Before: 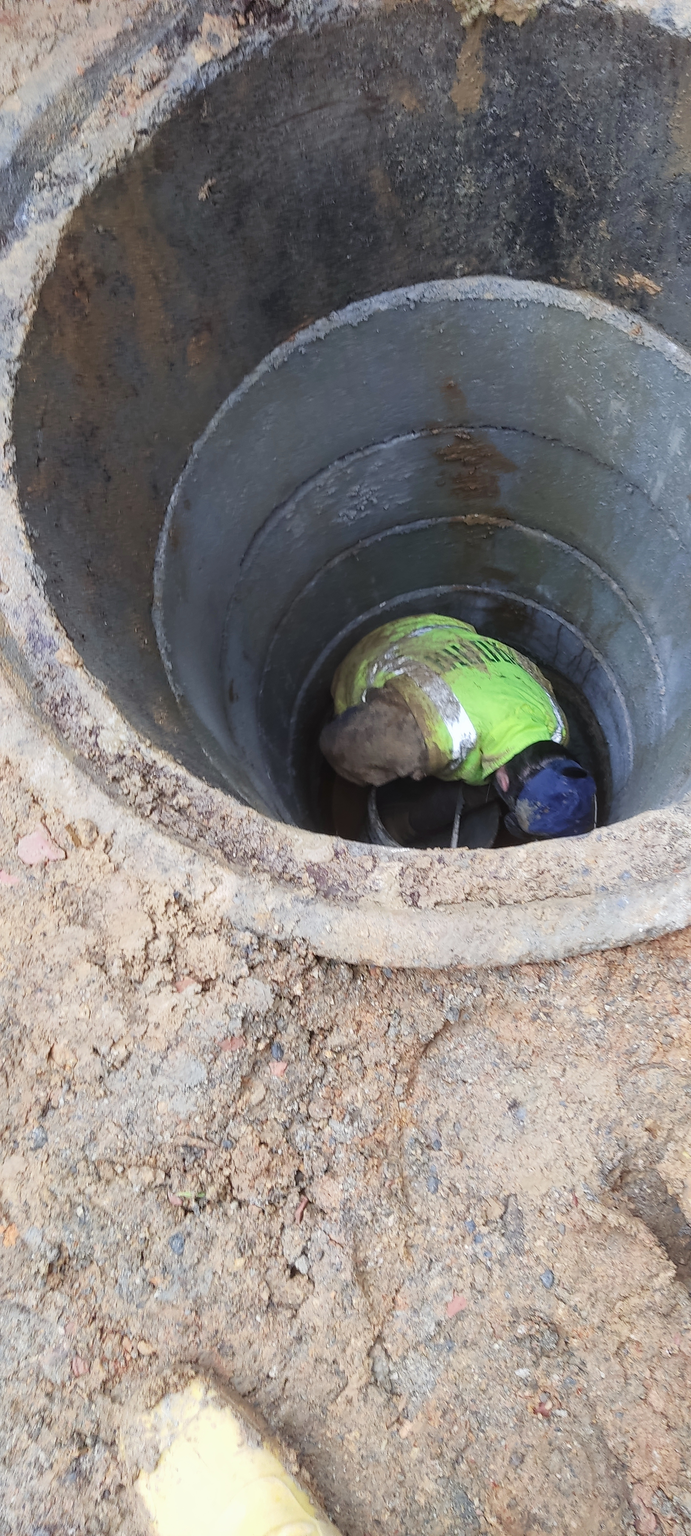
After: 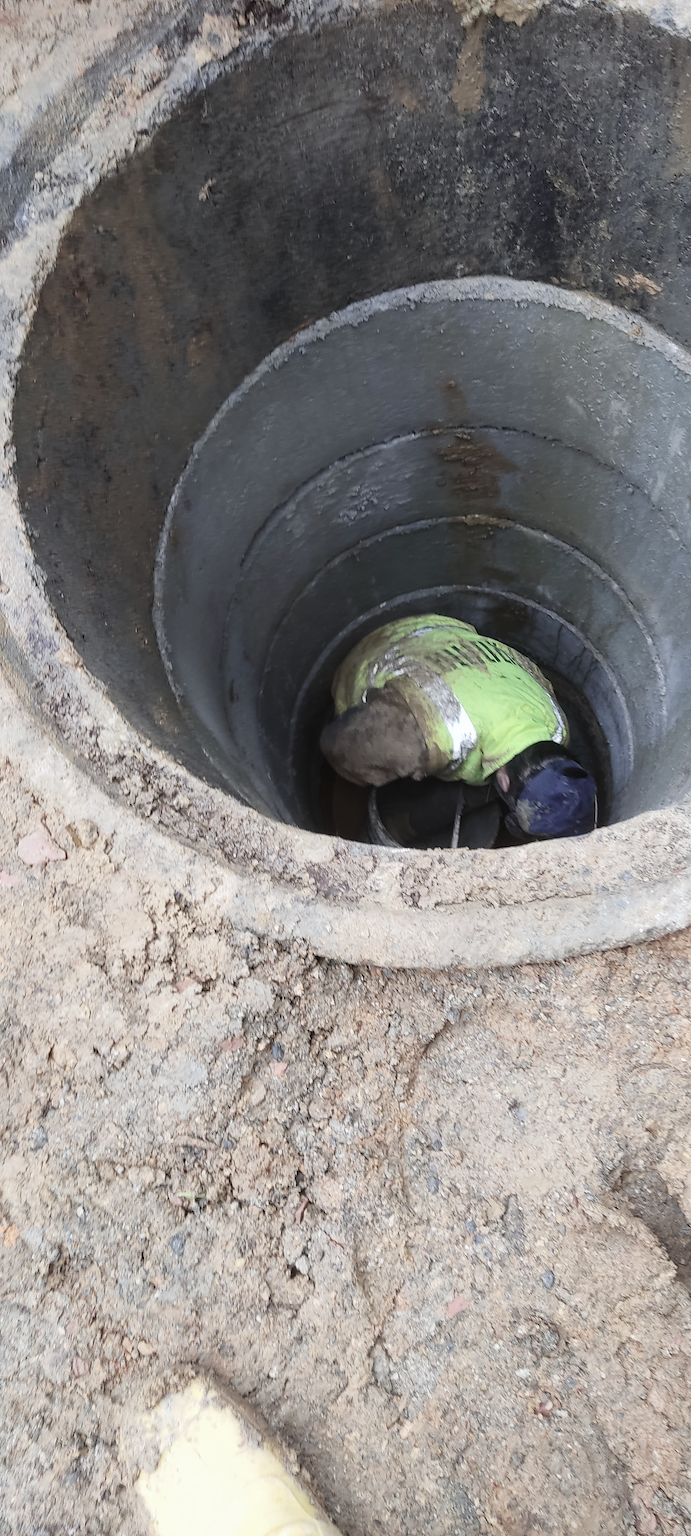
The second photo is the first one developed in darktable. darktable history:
sharpen: radius 2.883, amount 0.868, threshold 47.523
contrast brightness saturation: contrast 0.1, saturation -0.36
